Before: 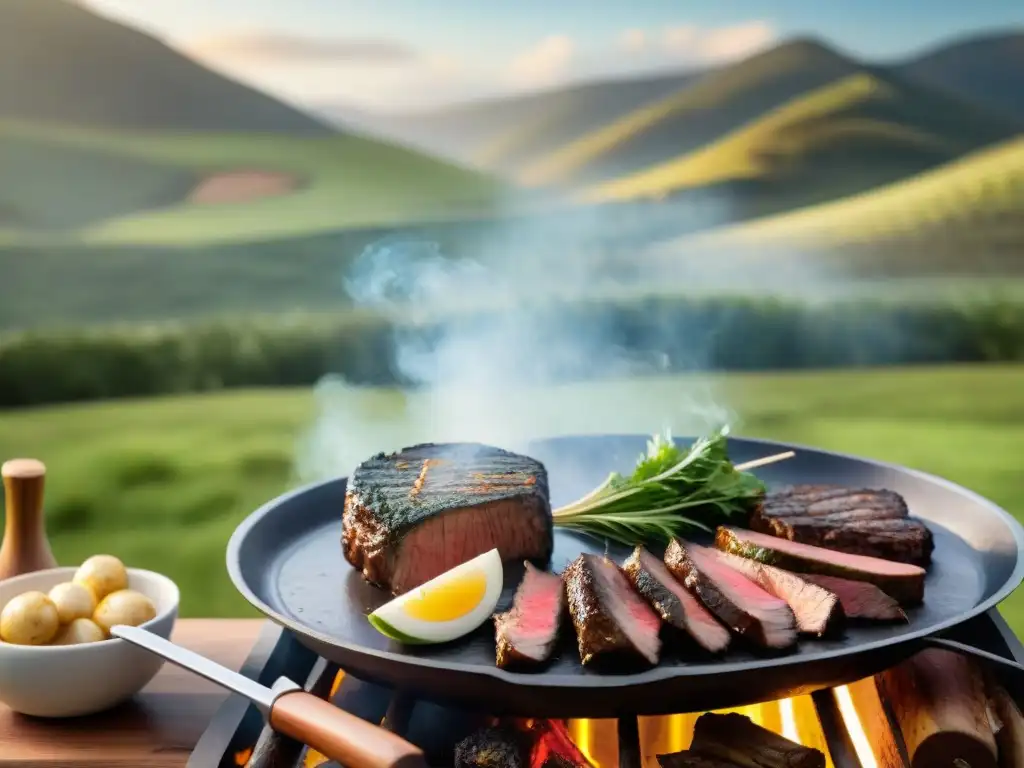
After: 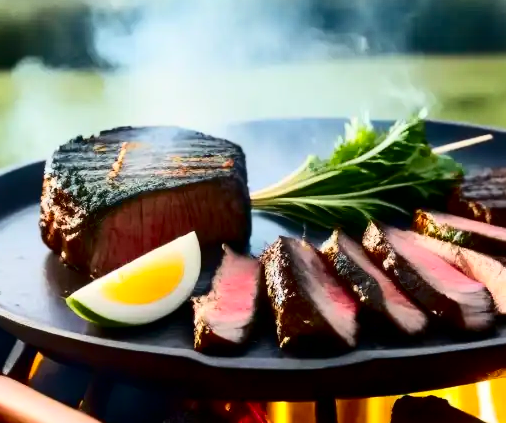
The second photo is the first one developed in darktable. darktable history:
crop: left 29.579%, top 41.375%, right 21.005%, bottom 3.478%
contrast brightness saturation: contrast 0.326, brightness -0.067, saturation 0.171
